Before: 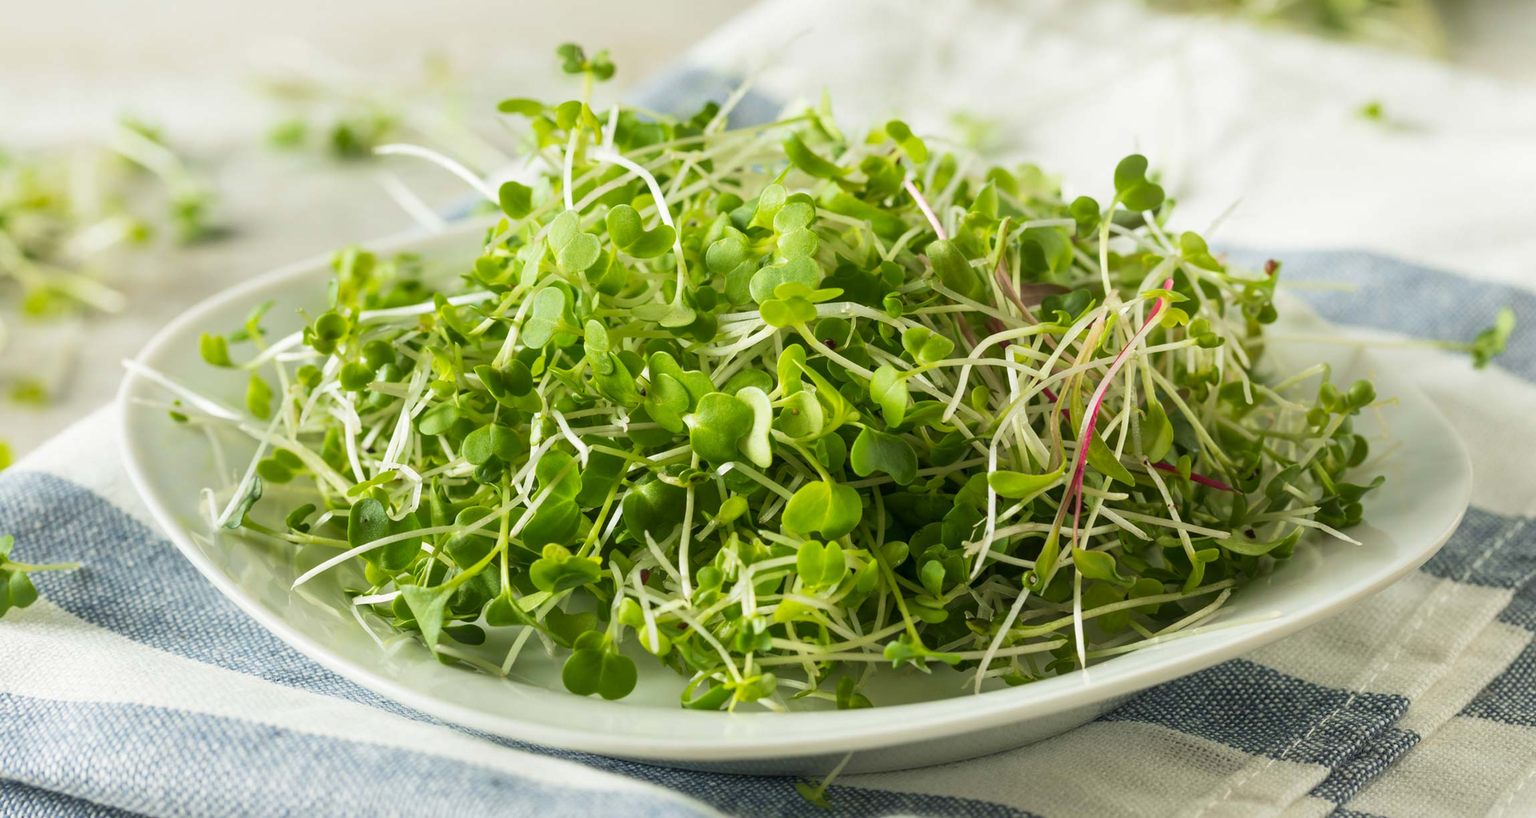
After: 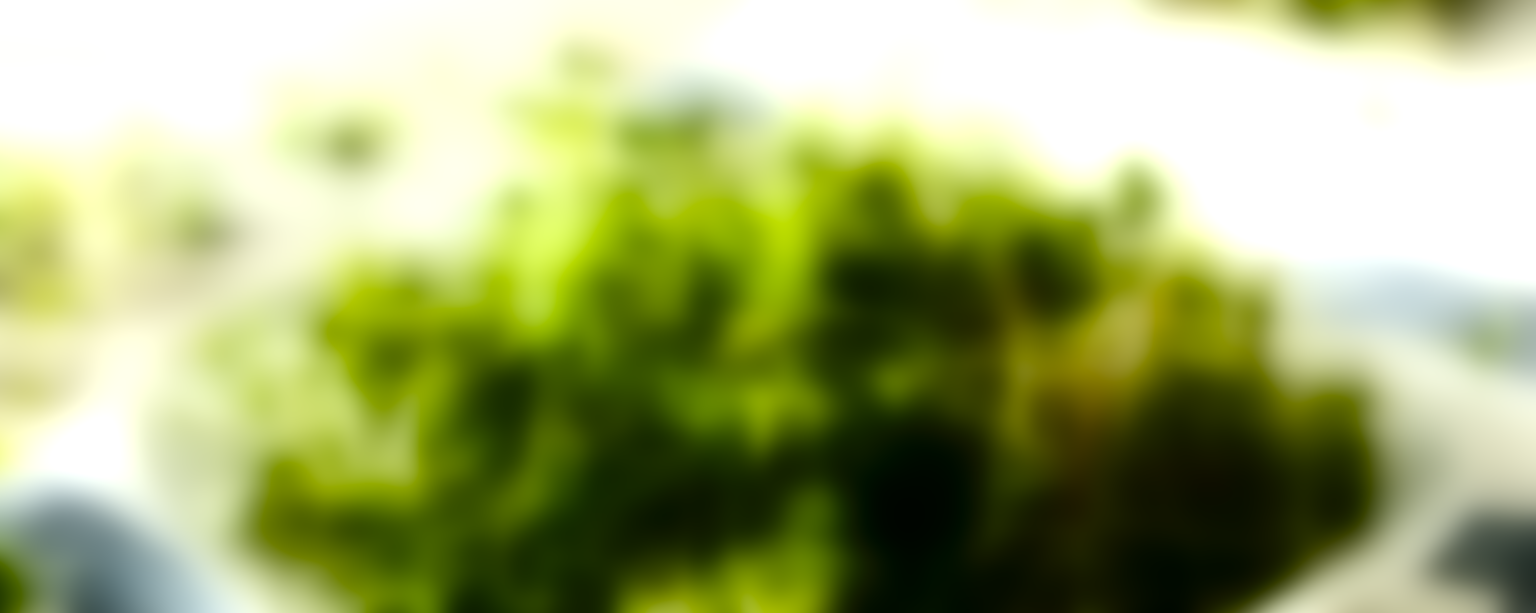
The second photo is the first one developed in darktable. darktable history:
crop: bottom 24.967%
color balance rgb: linear chroma grading › global chroma 16.62%, perceptual saturation grading › highlights -8.63%, perceptual saturation grading › mid-tones 18.66%, perceptual saturation grading › shadows 28.49%, perceptual brilliance grading › highlights 14.22%, perceptual brilliance grading › shadows -18.96%, global vibrance 27.71%
lowpass: radius 31.92, contrast 1.72, brightness -0.98, saturation 0.94
